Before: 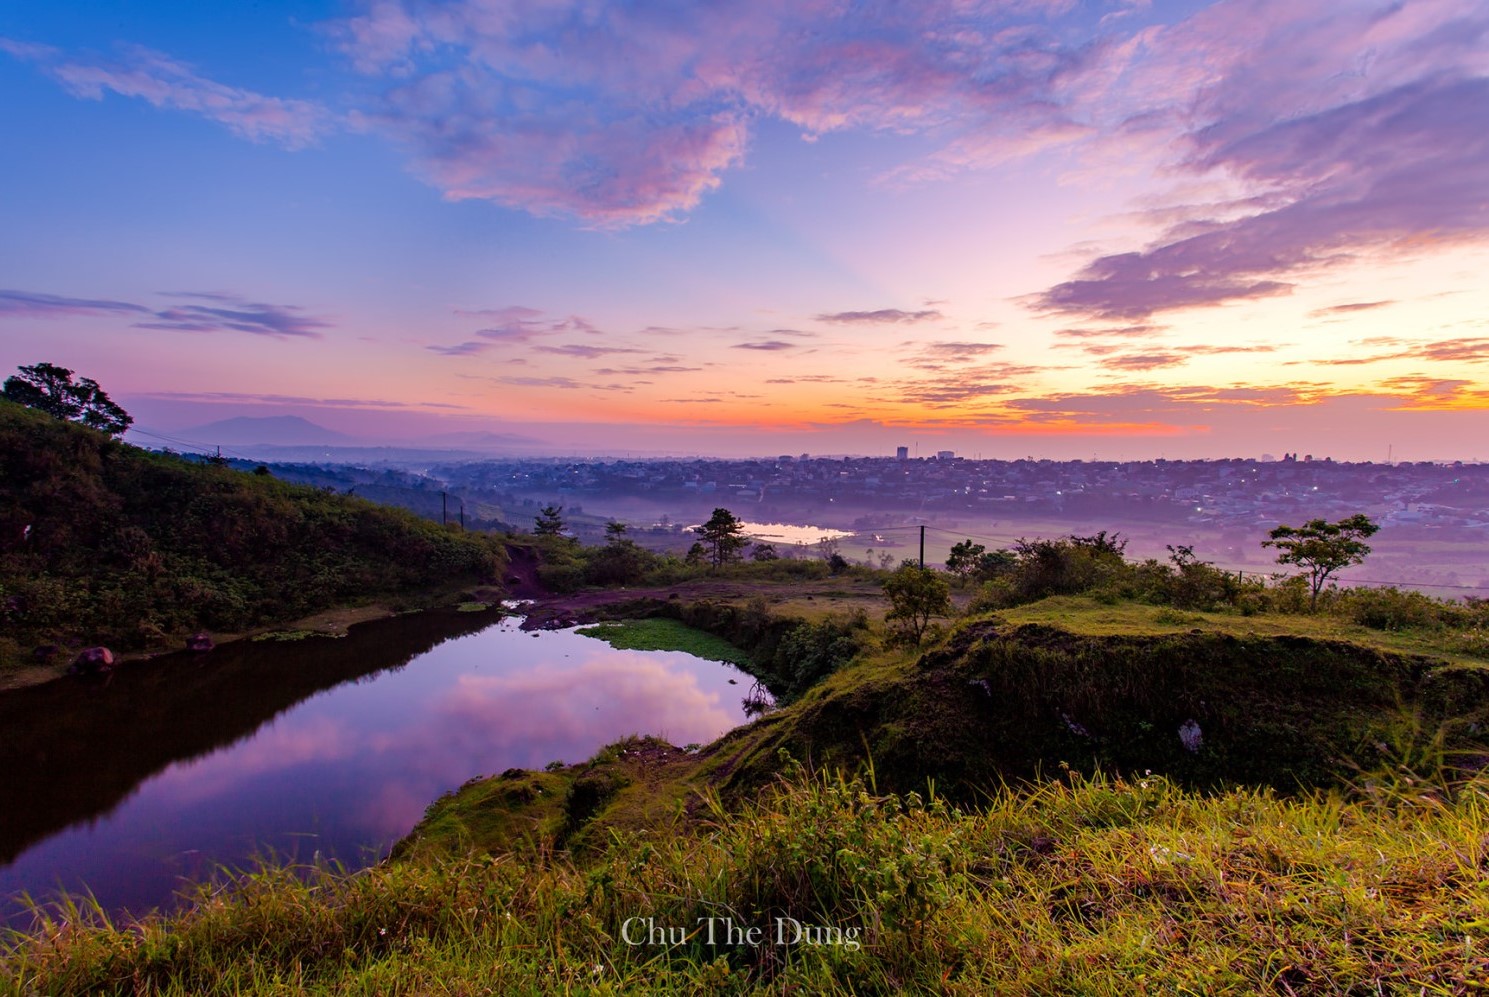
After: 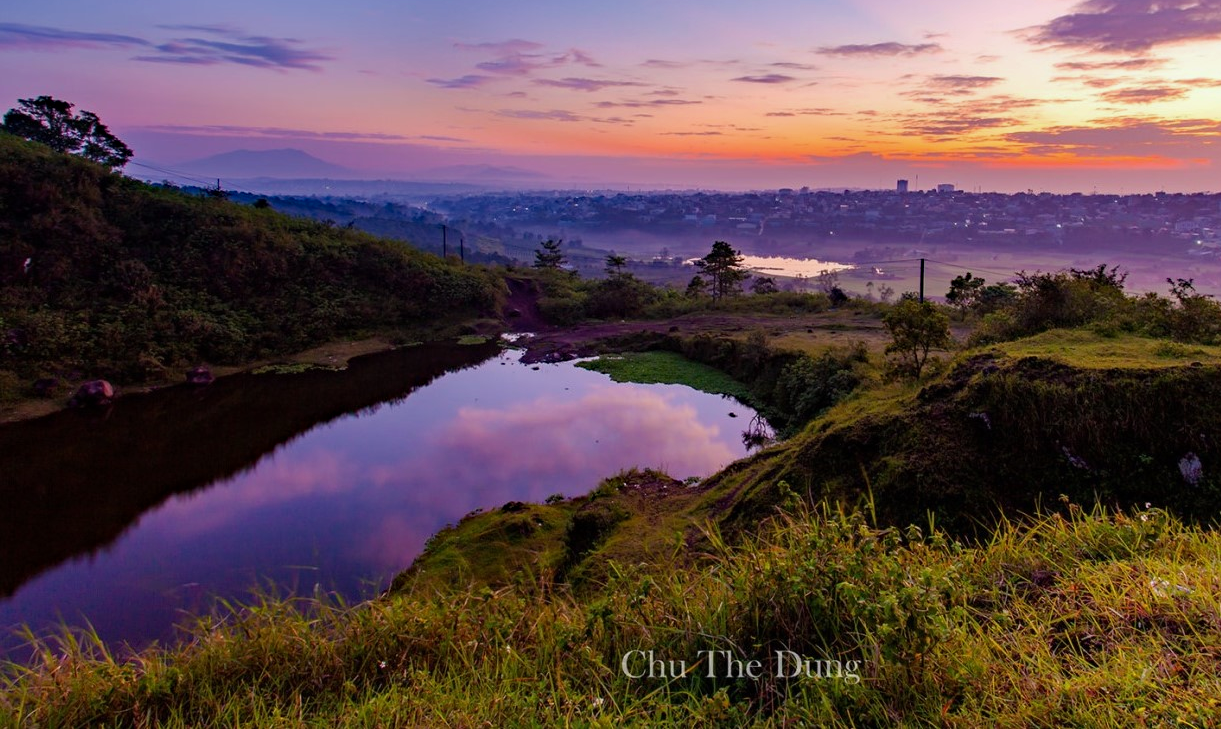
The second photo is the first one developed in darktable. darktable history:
crop: top 26.864%, right 17.969%
exposure: exposure -0.148 EV, compensate highlight preservation false
haze removal: compatibility mode true, adaptive false
